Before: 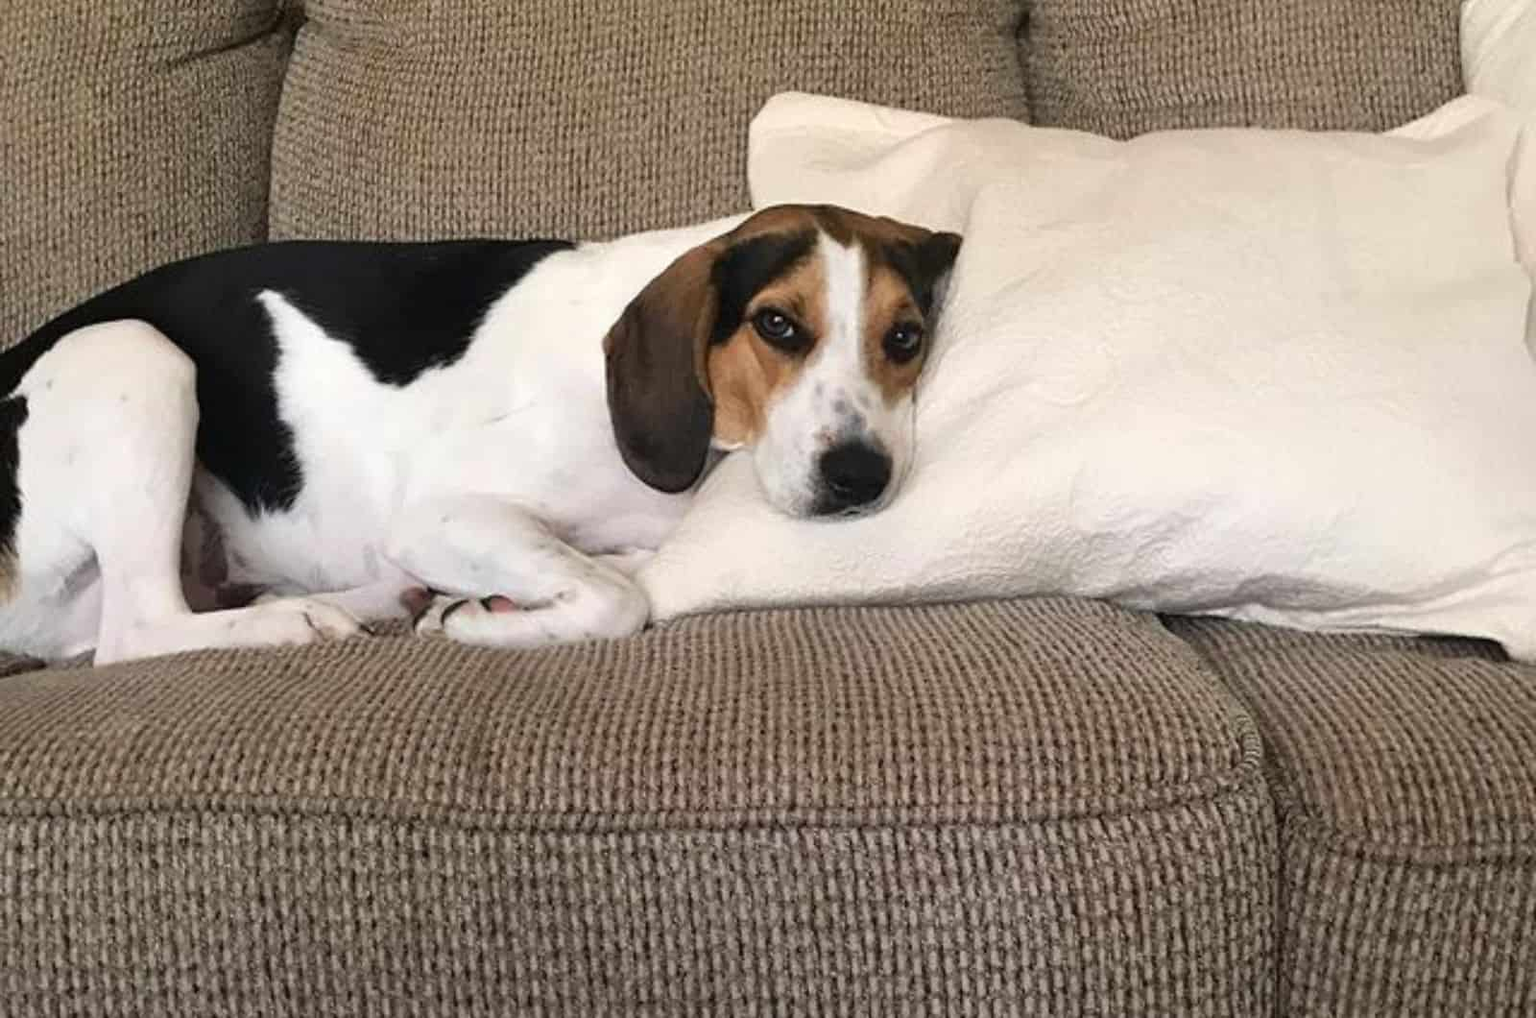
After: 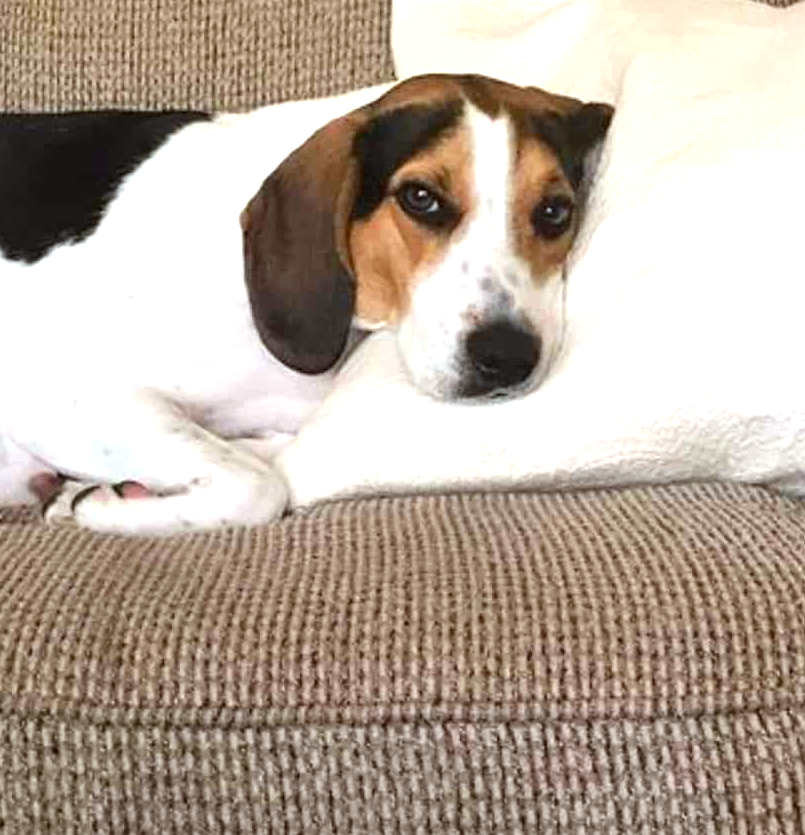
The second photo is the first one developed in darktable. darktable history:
color correction: highlights a* -2.76, highlights b* -2.77, shadows a* 2.2, shadows b* 2.68
exposure: exposure 0.64 EV, compensate exposure bias true, compensate highlight preservation false
contrast brightness saturation: contrast 0.043, saturation 0.163
crop and rotate: angle 0.014°, left 24.279%, top 13.15%, right 25.383%, bottom 8.002%
